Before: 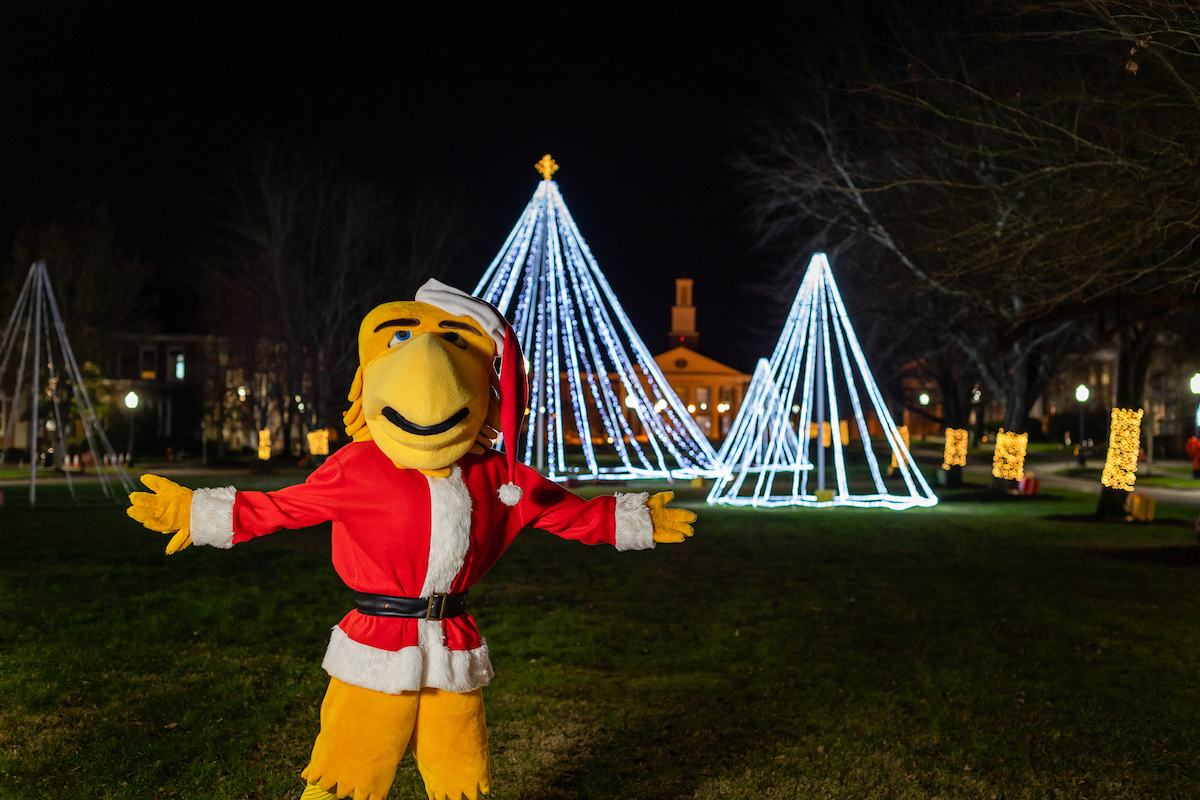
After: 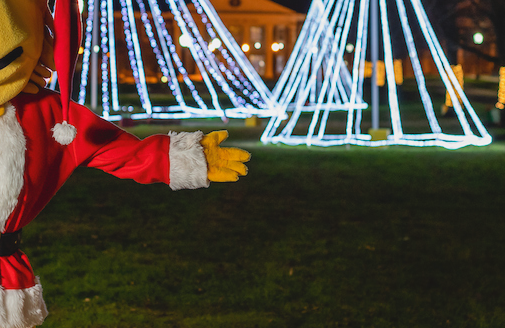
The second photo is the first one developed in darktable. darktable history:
crop: left 37.221%, top 45.169%, right 20.63%, bottom 13.777%
shadows and highlights: shadows 12, white point adjustment 1.2, soften with gaussian
contrast brightness saturation: contrast -0.11
